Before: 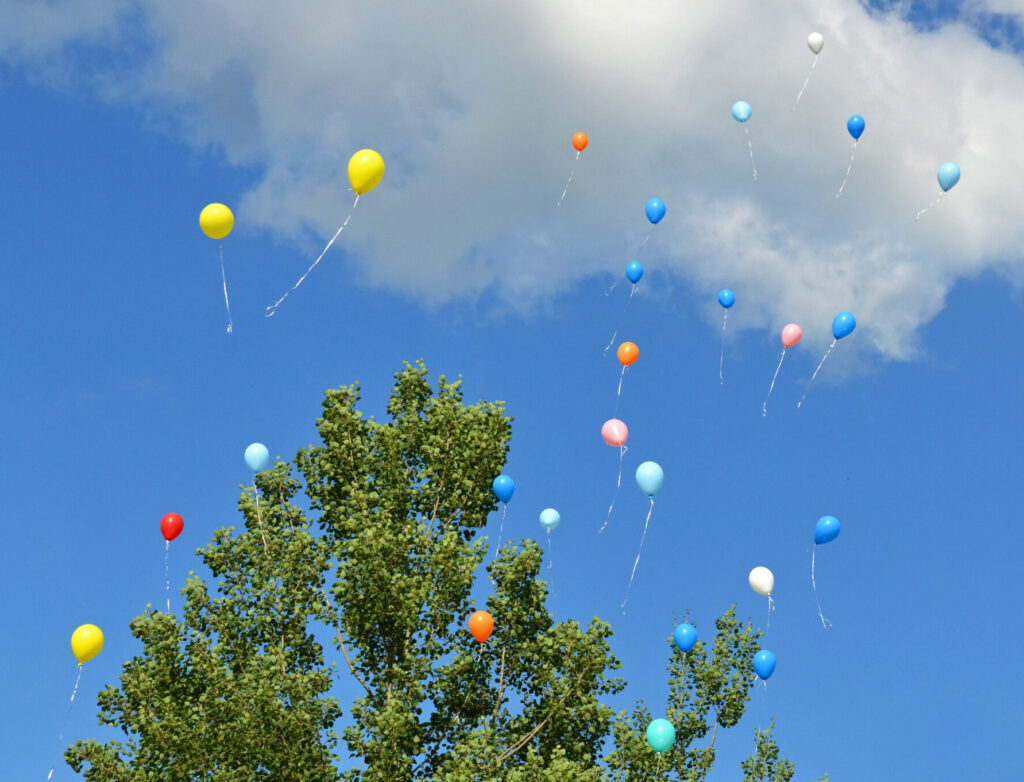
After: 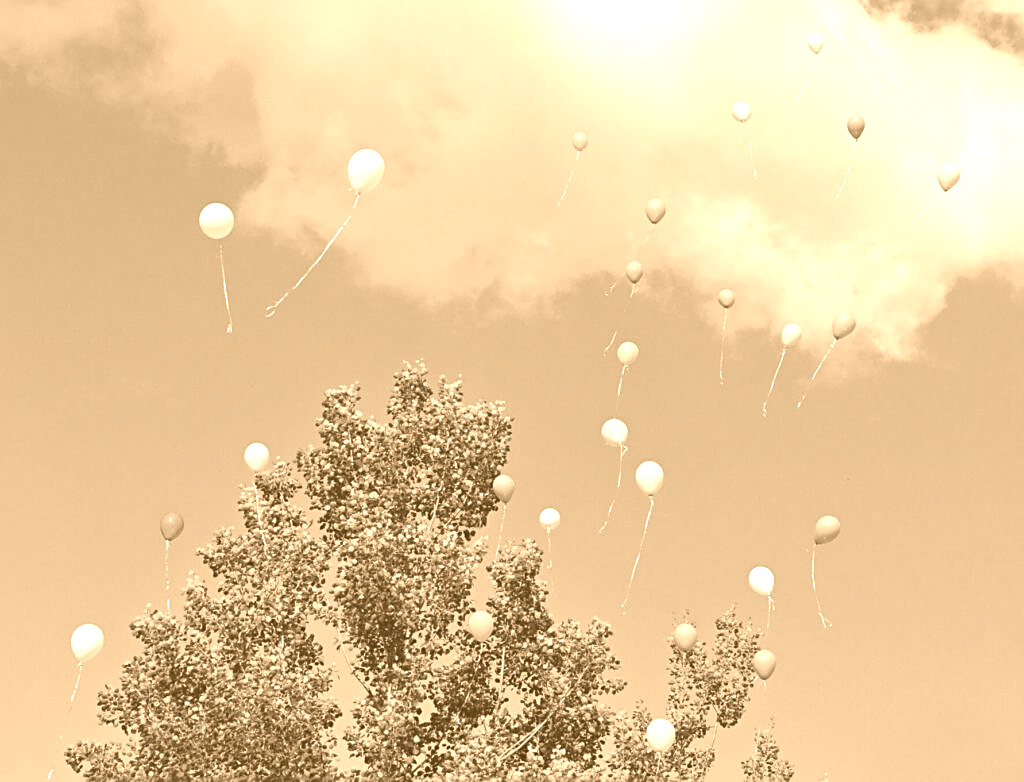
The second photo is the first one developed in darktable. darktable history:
color correction: highlights a* 3.12, highlights b* -1.55, shadows a* -0.101, shadows b* 2.52, saturation 0.98
sharpen: on, module defaults
colorize: hue 28.8°, source mix 100%
